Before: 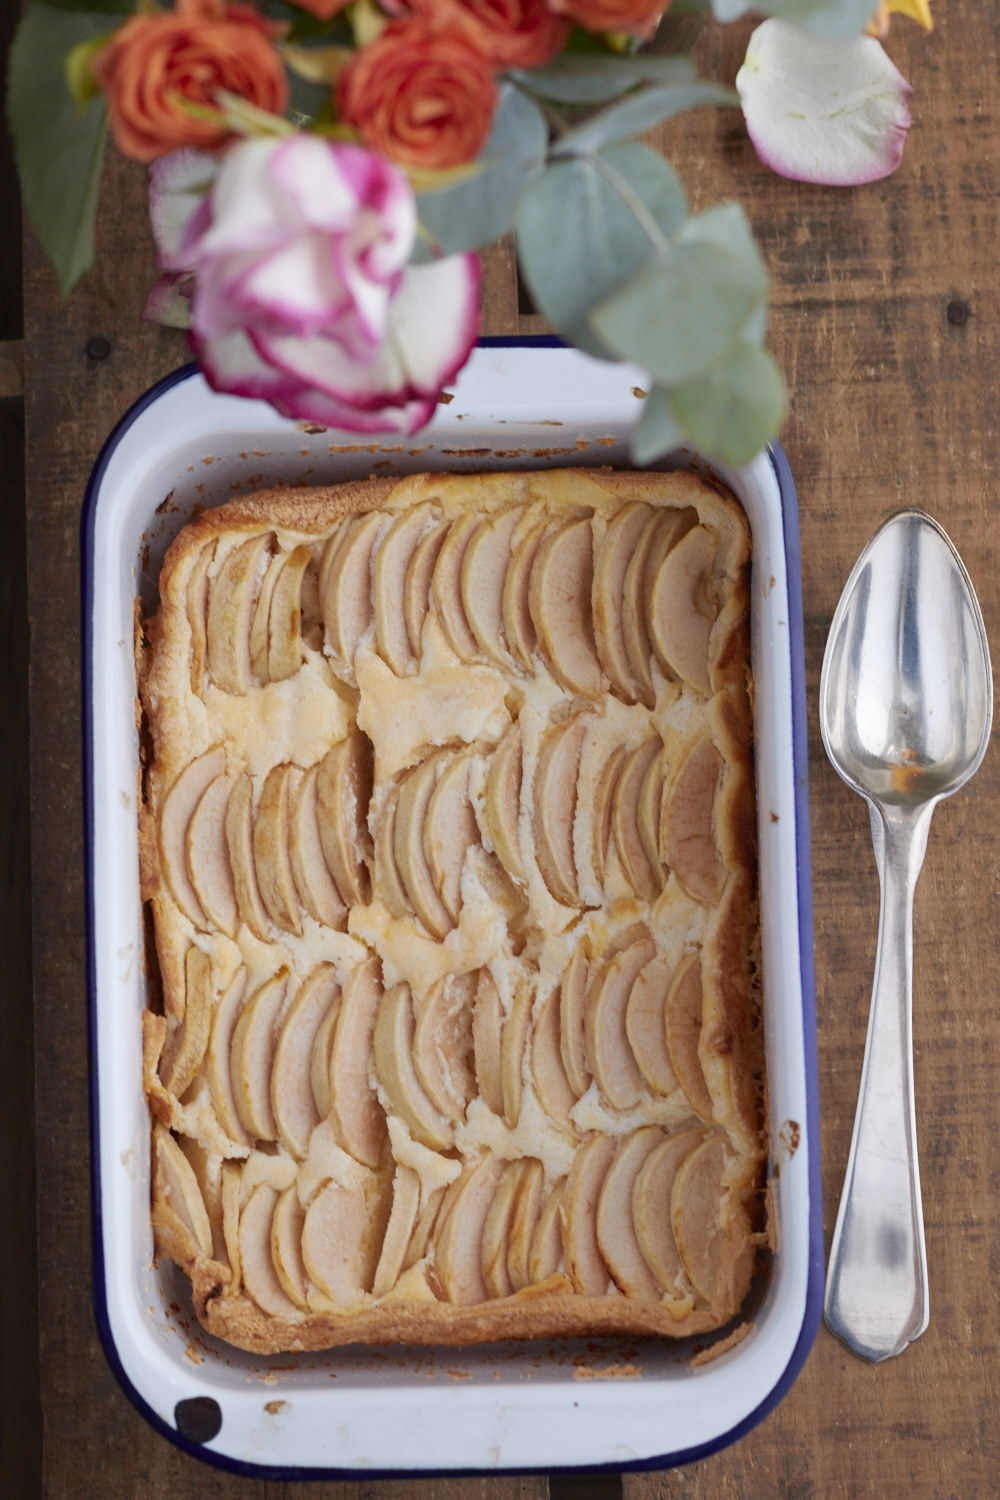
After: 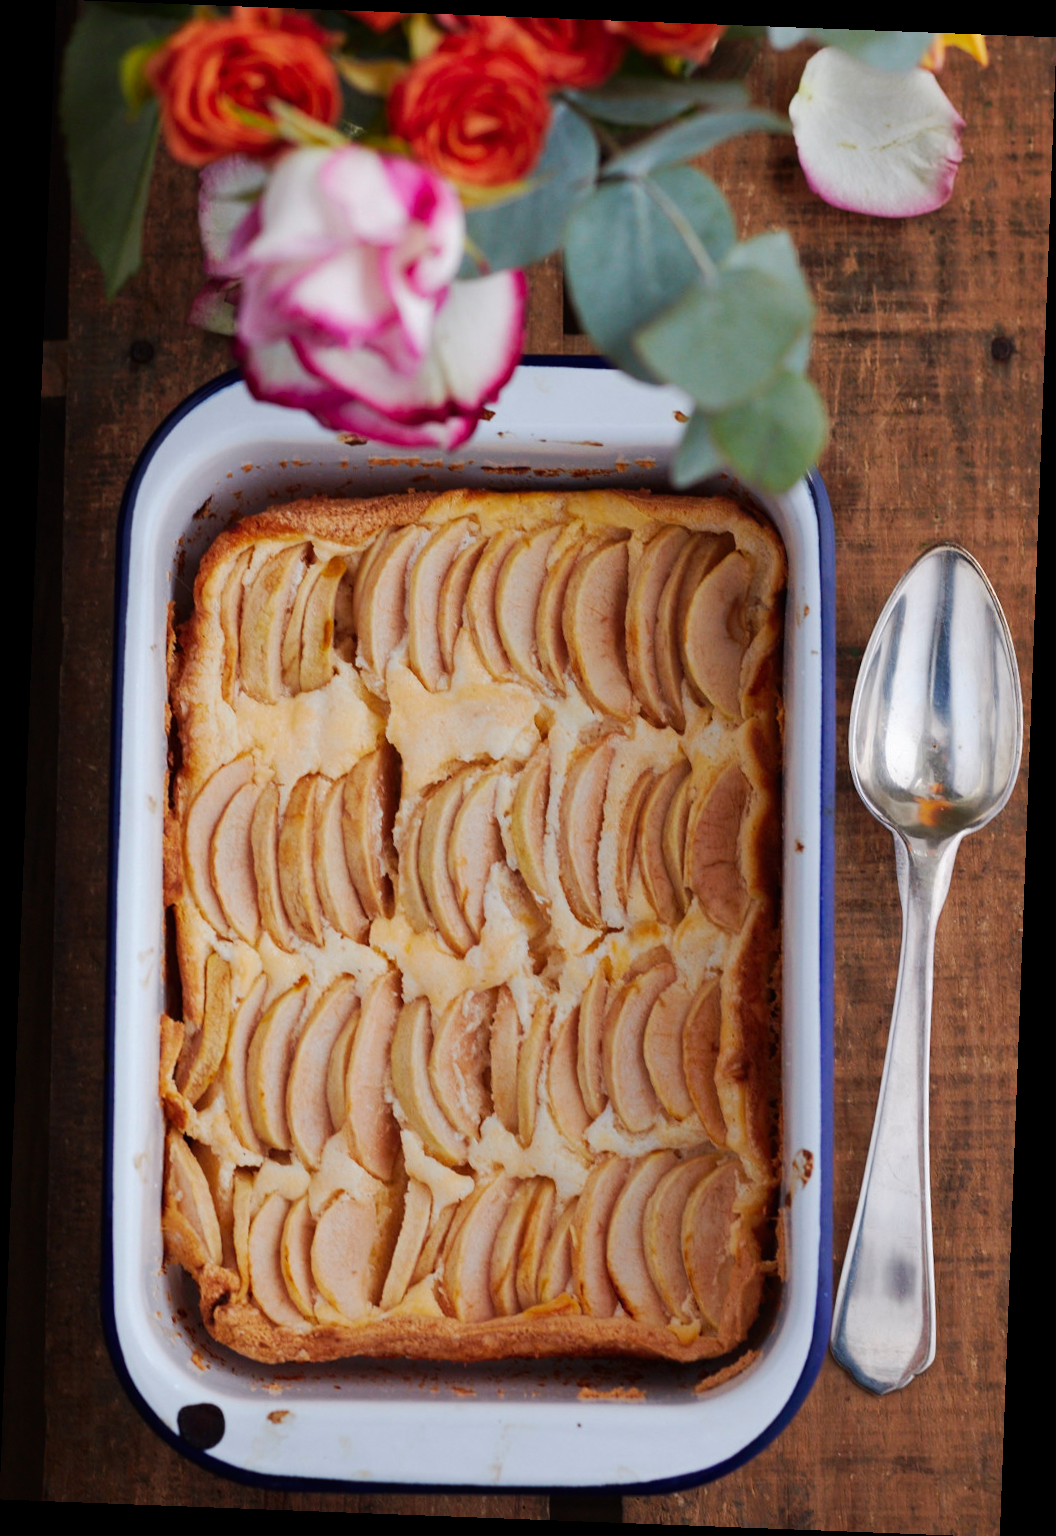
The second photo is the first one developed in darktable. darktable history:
rotate and perspective: rotation 2.17°, automatic cropping off
tone curve: curves: ch0 [(0, 0) (0.003, 0.008) (0.011, 0.011) (0.025, 0.014) (0.044, 0.021) (0.069, 0.029) (0.1, 0.042) (0.136, 0.06) (0.177, 0.09) (0.224, 0.126) (0.277, 0.177) (0.335, 0.243) (0.399, 0.31) (0.468, 0.388) (0.543, 0.484) (0.623, 0.585) (0.709, 0.683) (0.801, 0.775) (0.898, 0.873) (1, 1)], preserve colors none
